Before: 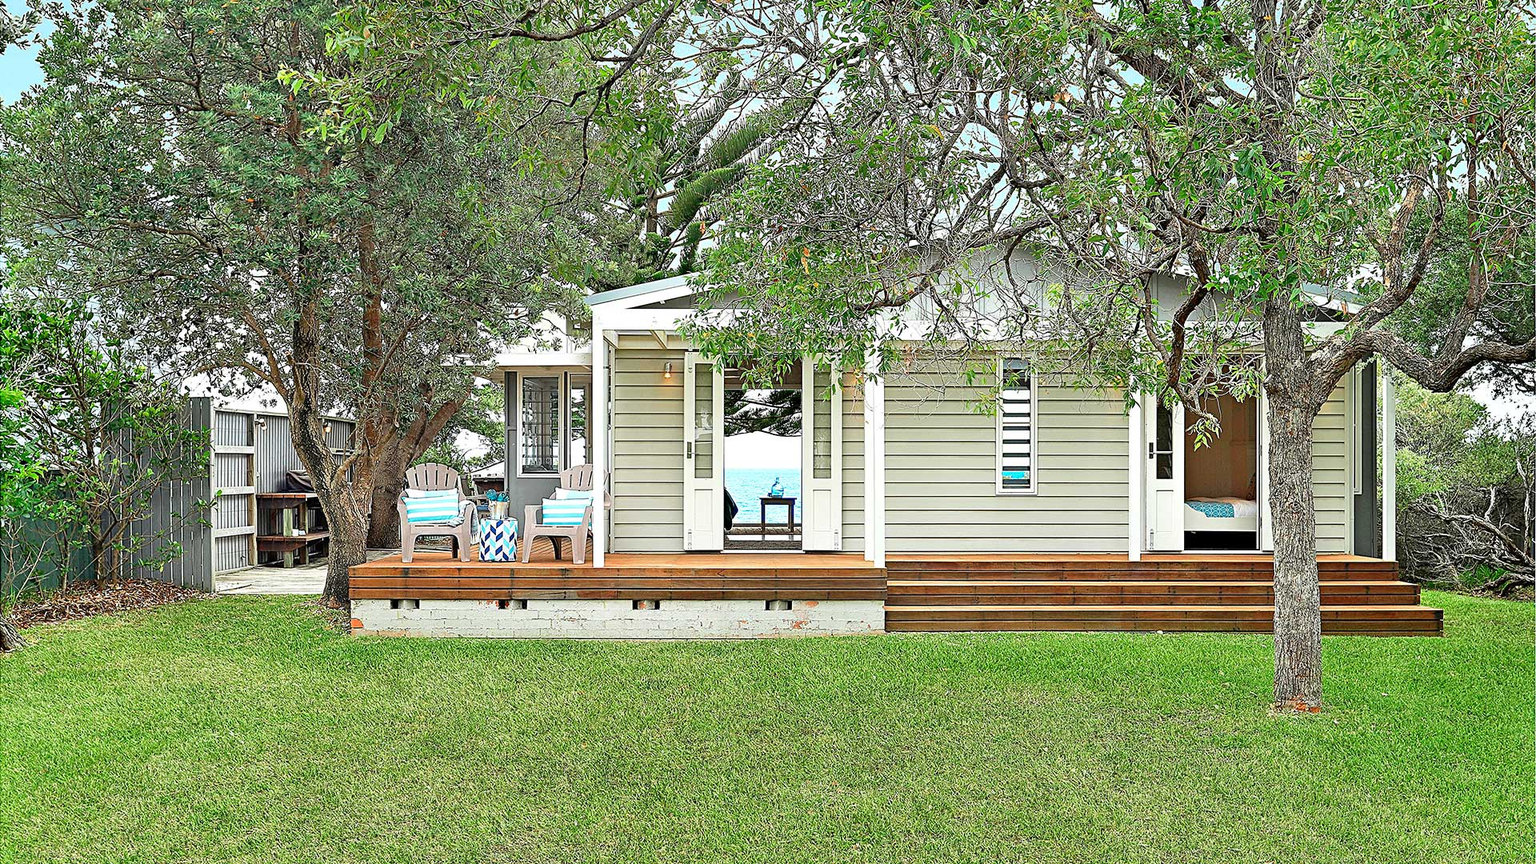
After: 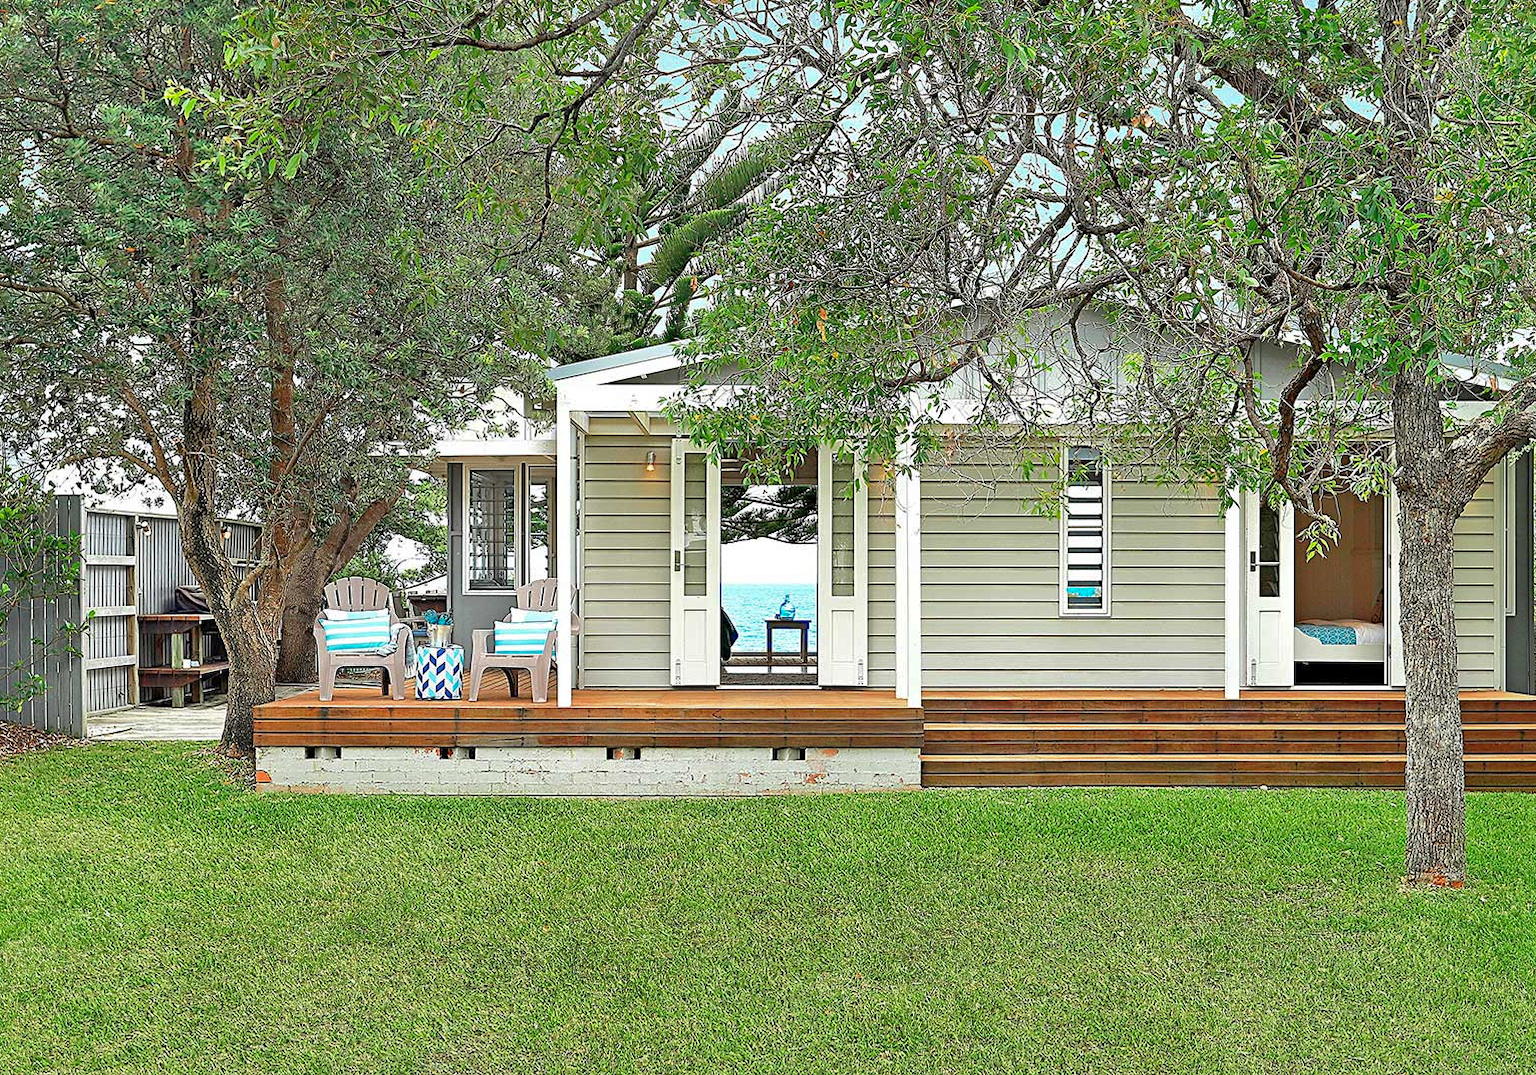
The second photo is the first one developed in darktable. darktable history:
shadows and highlights: highlights color adjustment 52.24%
crop and rotate: left 9.524%, right 10.207%
